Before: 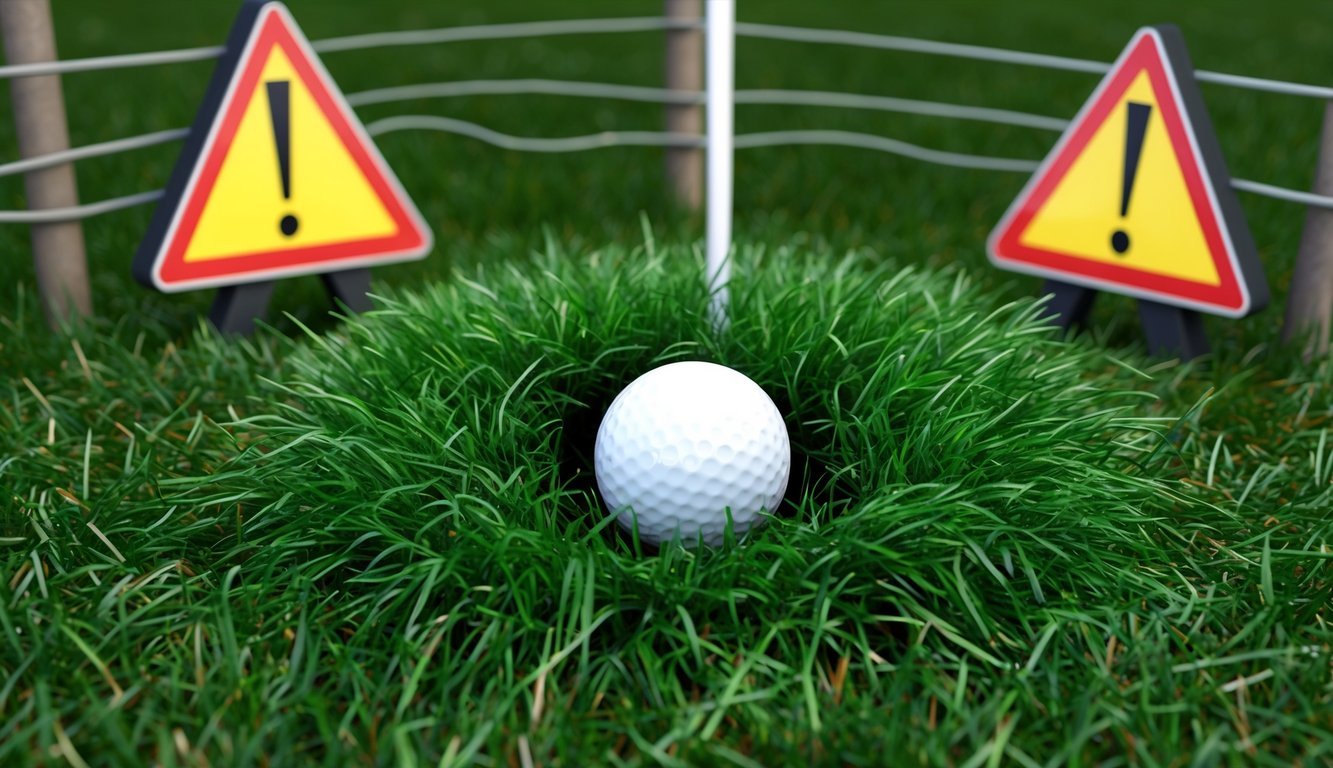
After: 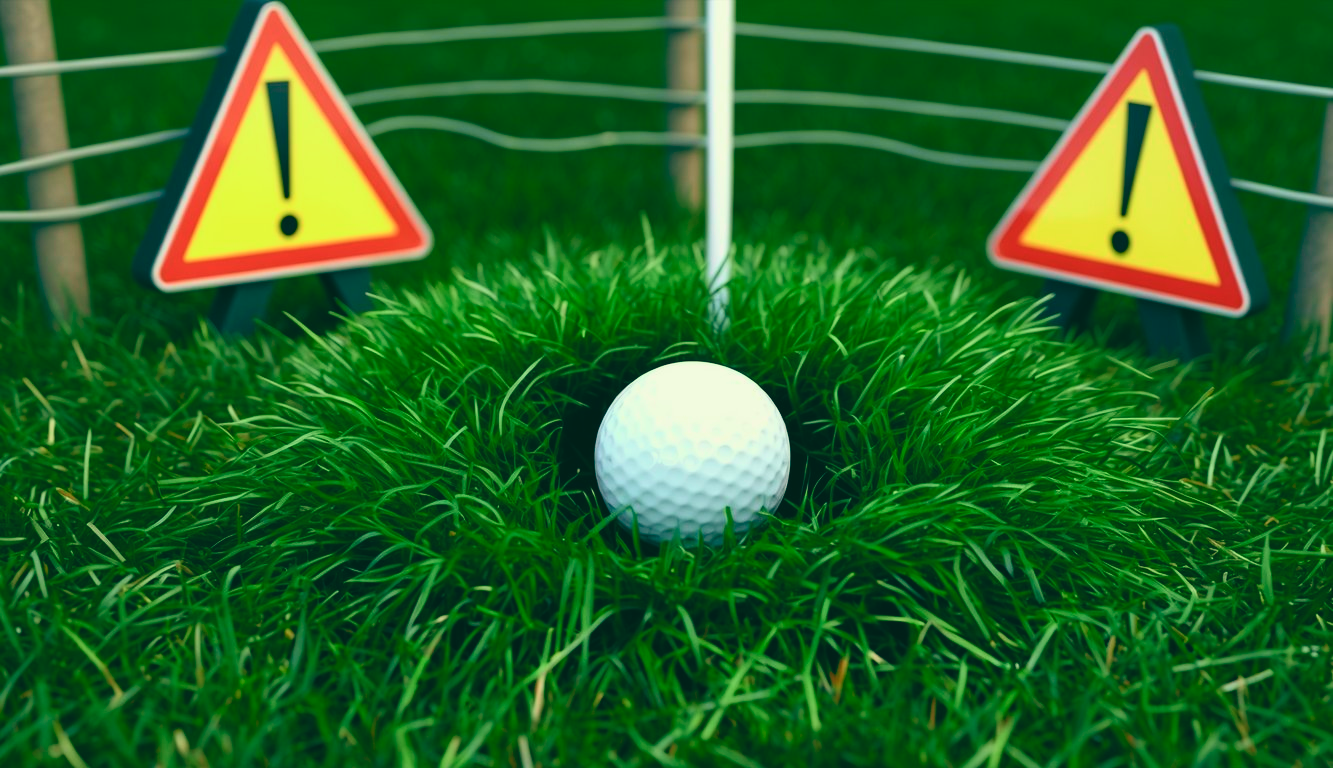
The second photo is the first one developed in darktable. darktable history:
color balance: lift [1.005, 0.99, 1.007, 1.01], gamma [1, 1.034, 1.032, 0.966], gain [0.873, 1.055, 1.067, 0.933]
tone curve: curves: ch0 [(0, 0) (0.051, 0.047) (0.102, 0.099) (0.232, 0.249) (0.462, 0.501) (0.698, 0.761) (0.908, 0.946) (1, 1)]; ch1 [(0, 0) (0.339, 0.298) (0.402, 0.363) (0.453, 0.413) (0.485, 0.469) (0.494, 0.493) (0.504, 0.501) (0.525, 0.533) (0.563, 0.591) (0.597, 0.631) (1, 1)]; ch2 [(0, 0) (0.48, 0.48) (0.504, 0.5) (0.539, 0.554) (0.59, 0.628) (0.642, 0.682) (0.824, 0.815) (1, 1)], color space Lab, independent channels, preserve colors none
